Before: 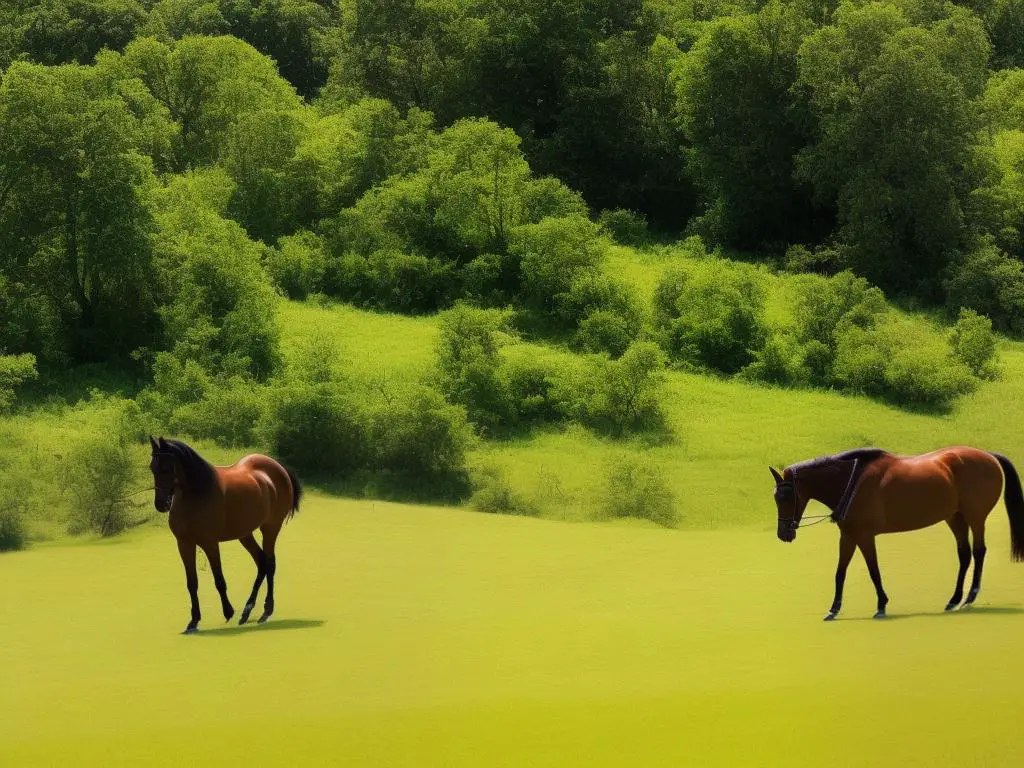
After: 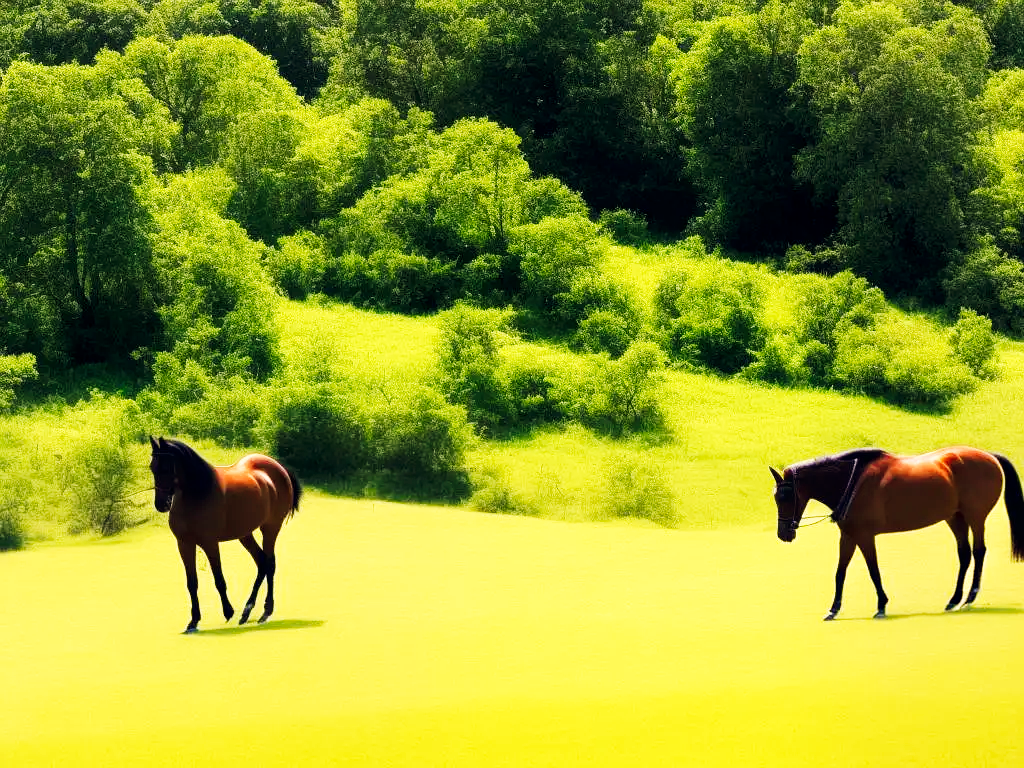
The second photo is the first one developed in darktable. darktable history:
local contrast: highlights 100%, shadows 100%, detail 120%, midtone range 0.2
color balance rgb: shadows lift › hue 87.51°, highlights gain › chroma 1.62%, highlights gain › hue 55.1°, global offset › chroma 0.06%, global offset › hue 253.66°, linear chroma grading › global chroma 0.5%
base curve "c1-sony": curves: ch0 [(0, 0) (0.007, 0.004) (0.027, 0.03) (0.046, 0.07) (0.207, 0.54) (0.442, 0.872) (0.673, 0.972) (1, 1)], preserve colors none
